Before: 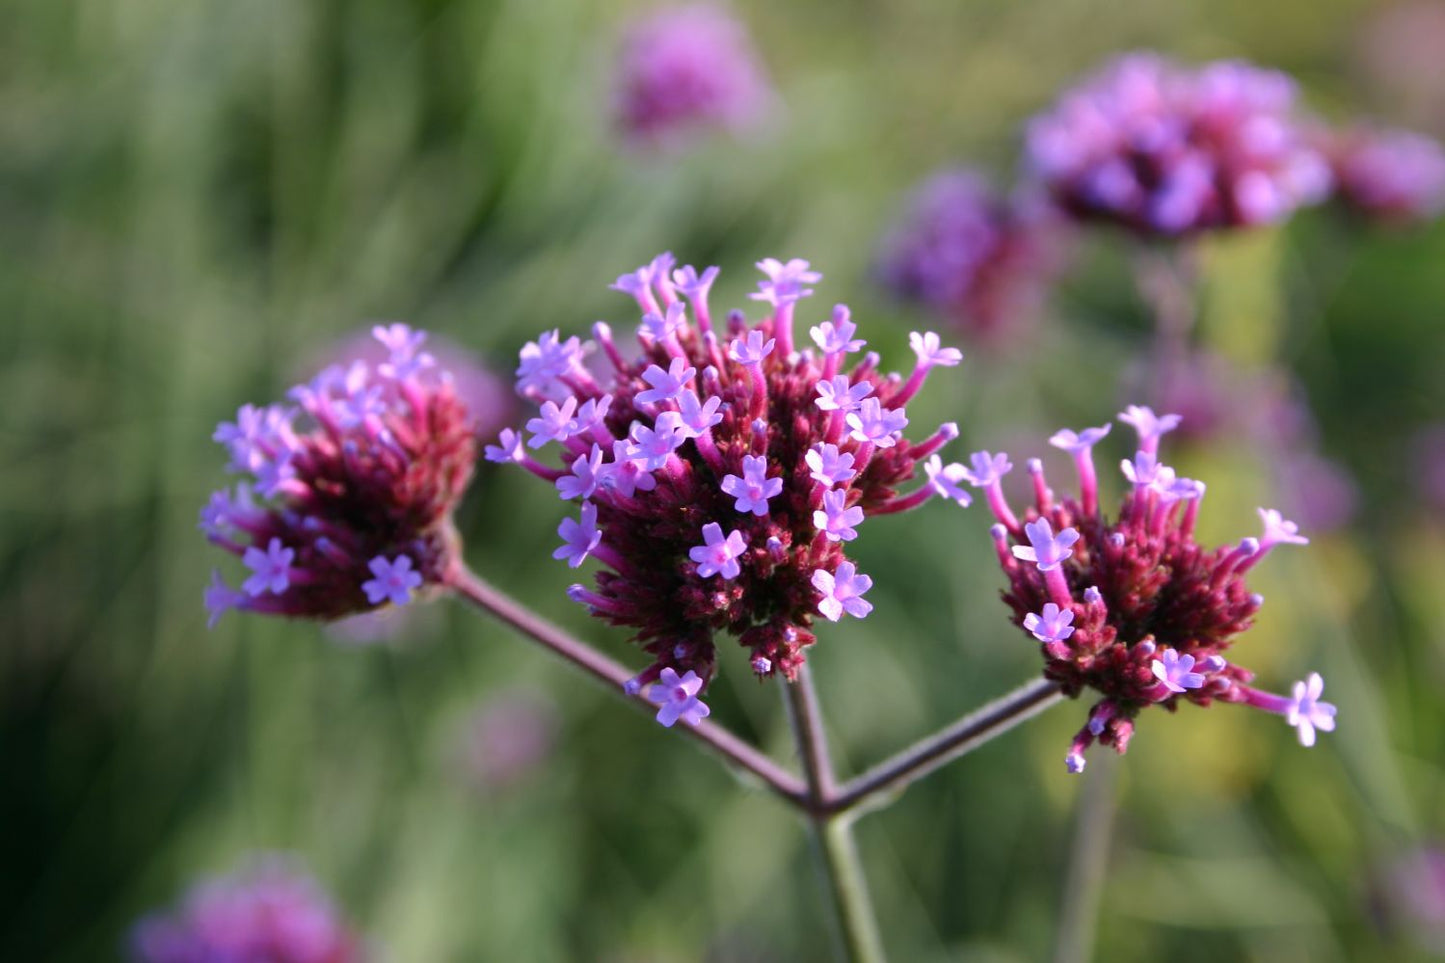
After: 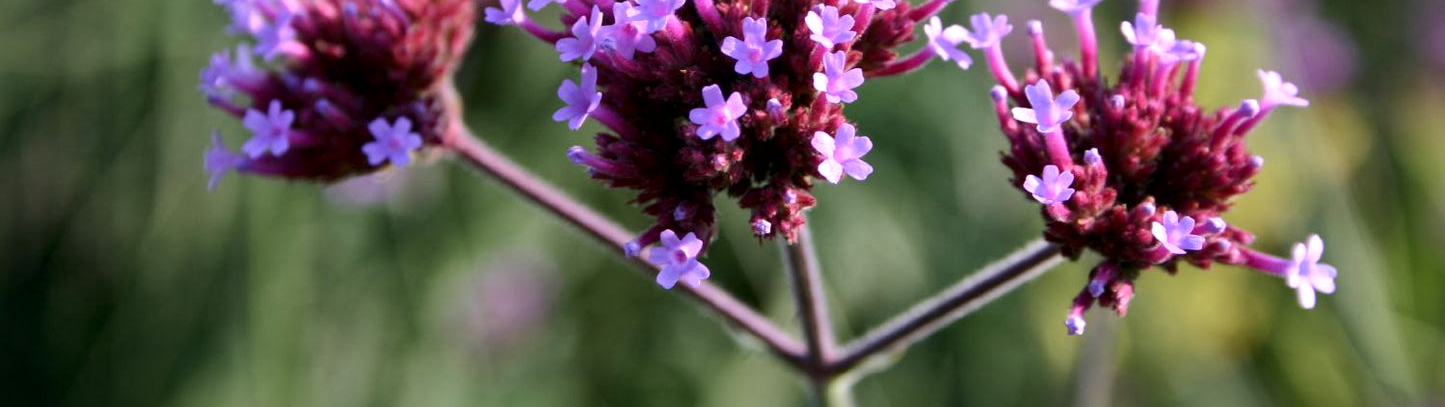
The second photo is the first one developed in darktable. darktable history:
crop: top 45.504%, bottom 12.148%
local contrast: mode bilateral grid, contrast 20, coarseness 51, detail 162%, midtone range 0.2
